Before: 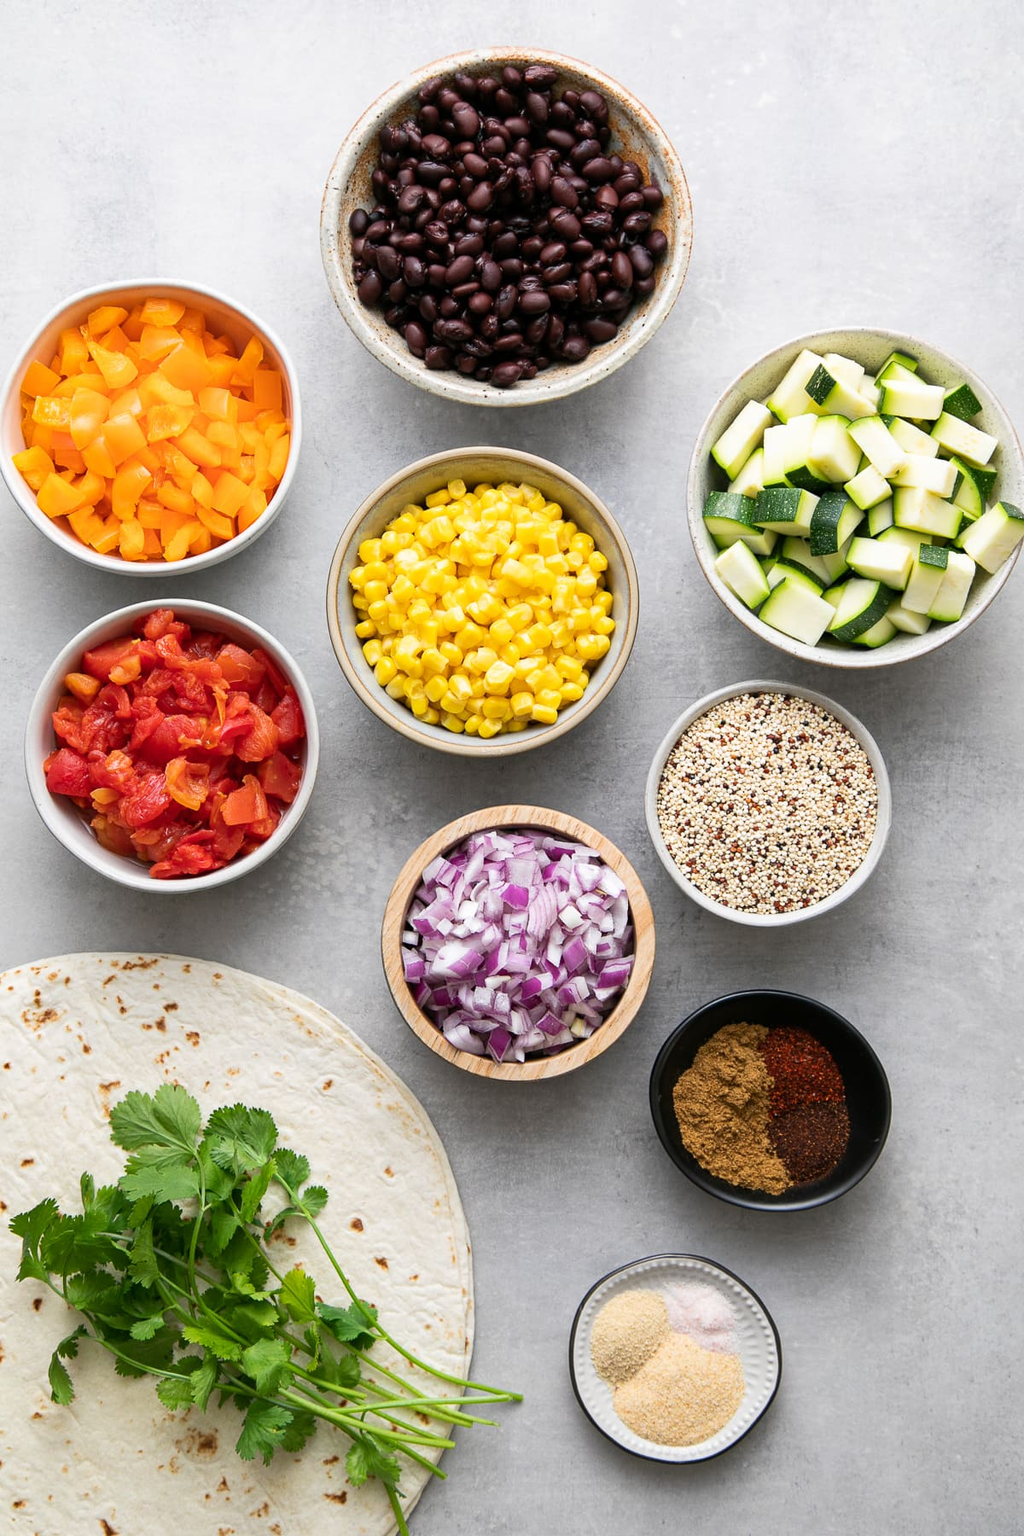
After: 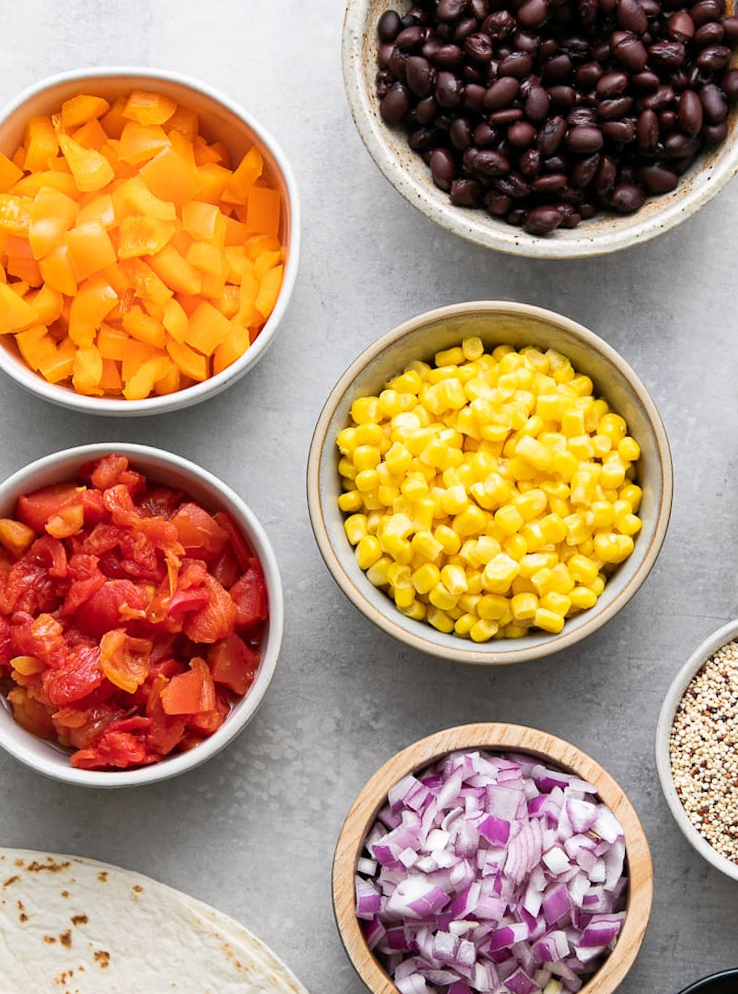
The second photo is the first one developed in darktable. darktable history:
crop and rotate: angle -5.62°, left 1.993%, top 6.883%, right 27.713%, bottom 30.011%
